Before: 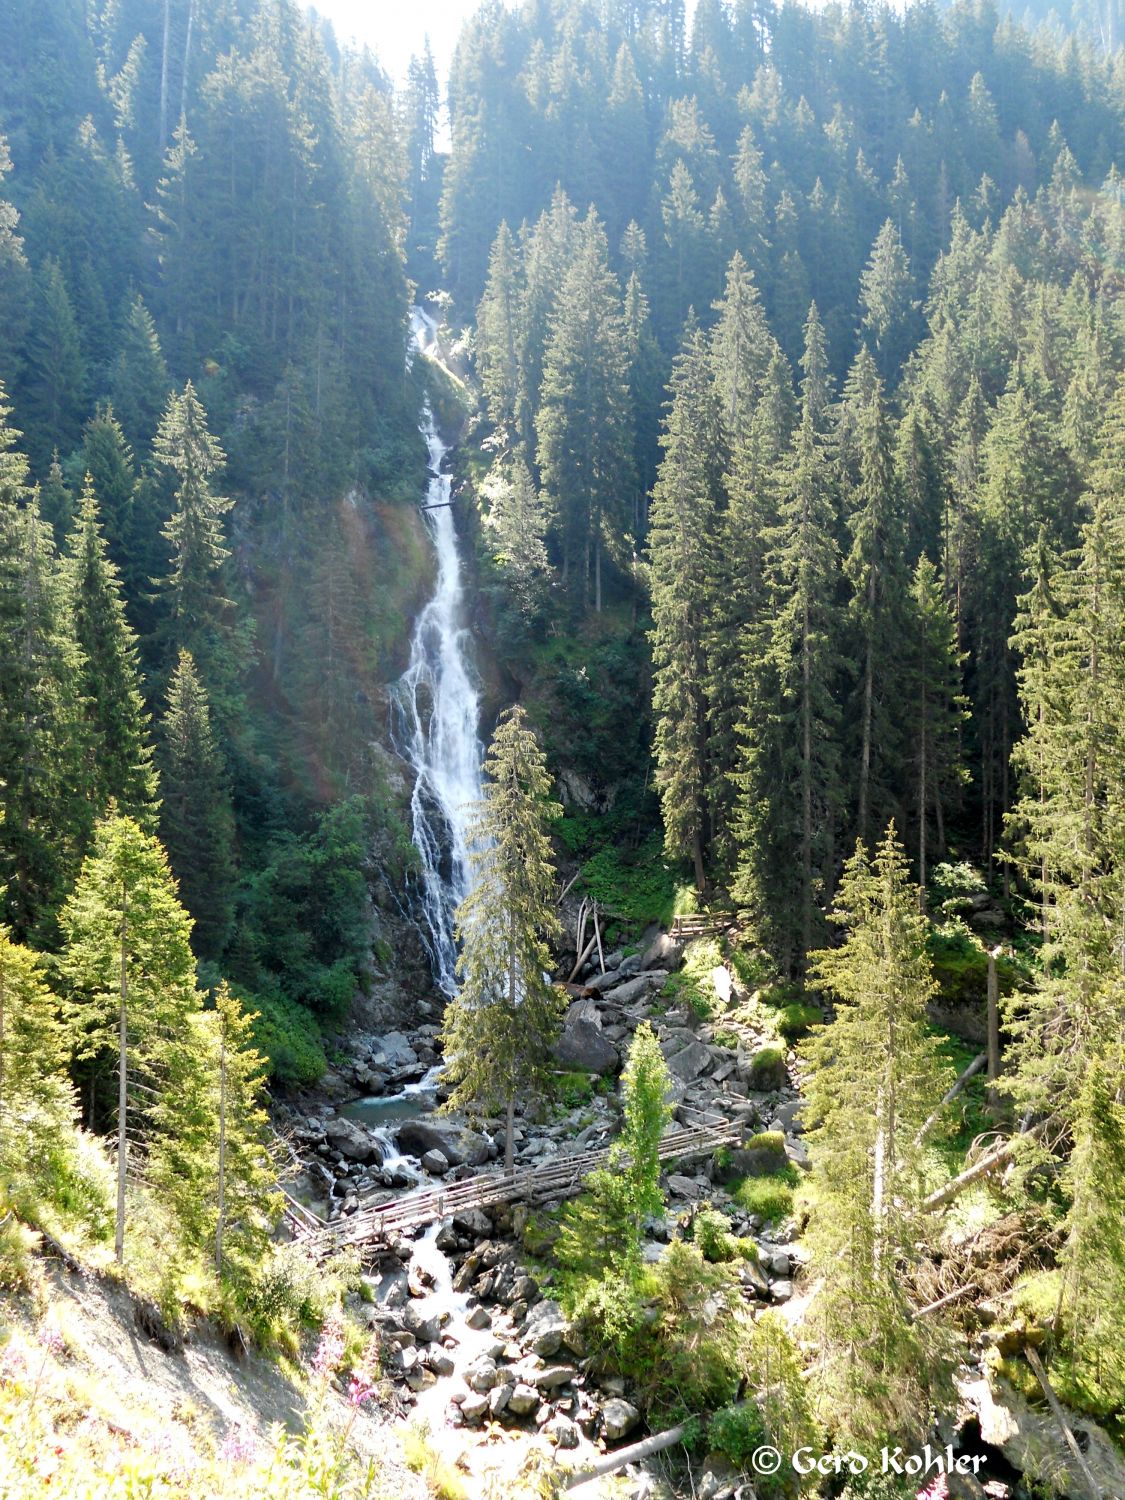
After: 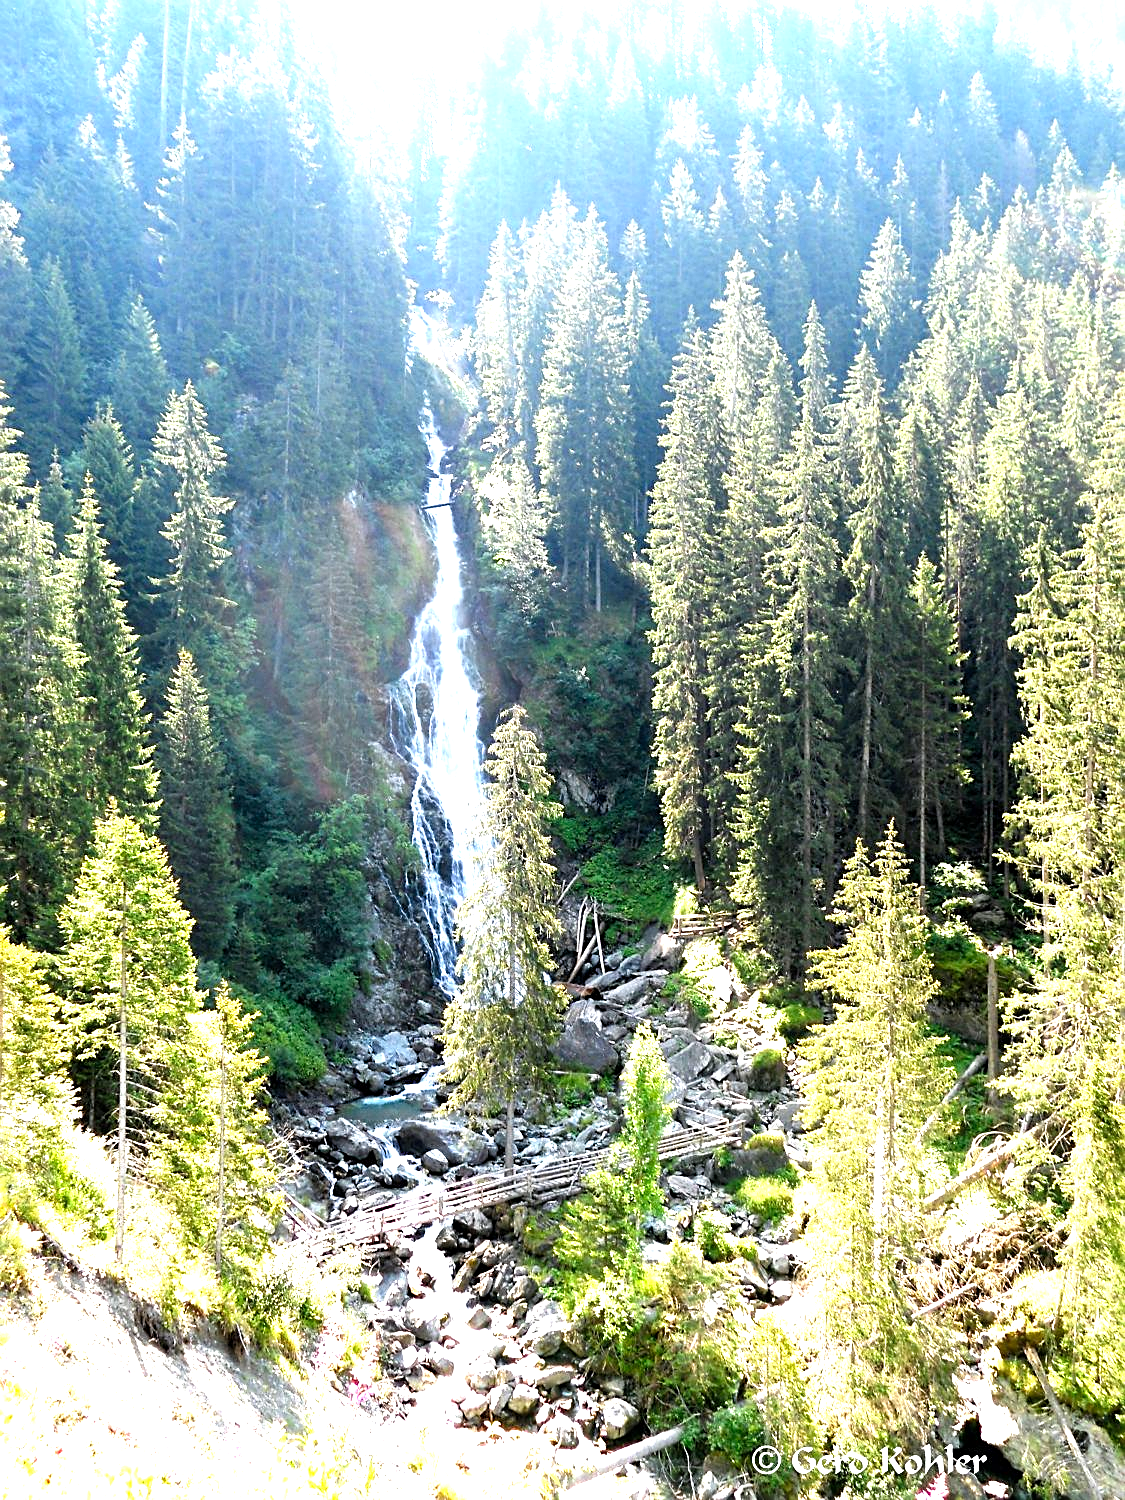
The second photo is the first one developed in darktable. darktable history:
sharpen: on, module defaults
white balance: red 1.004, blue 1.024
levels: levels [0, 0.352, 0.703]
